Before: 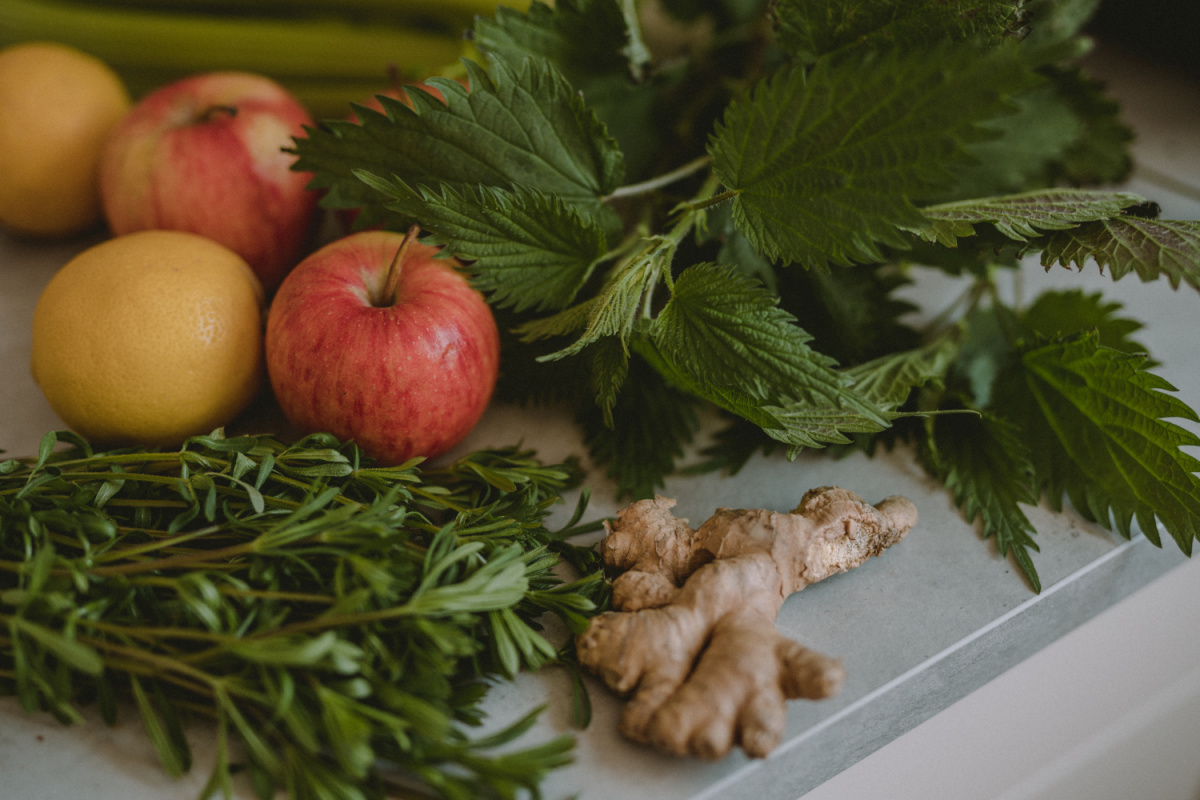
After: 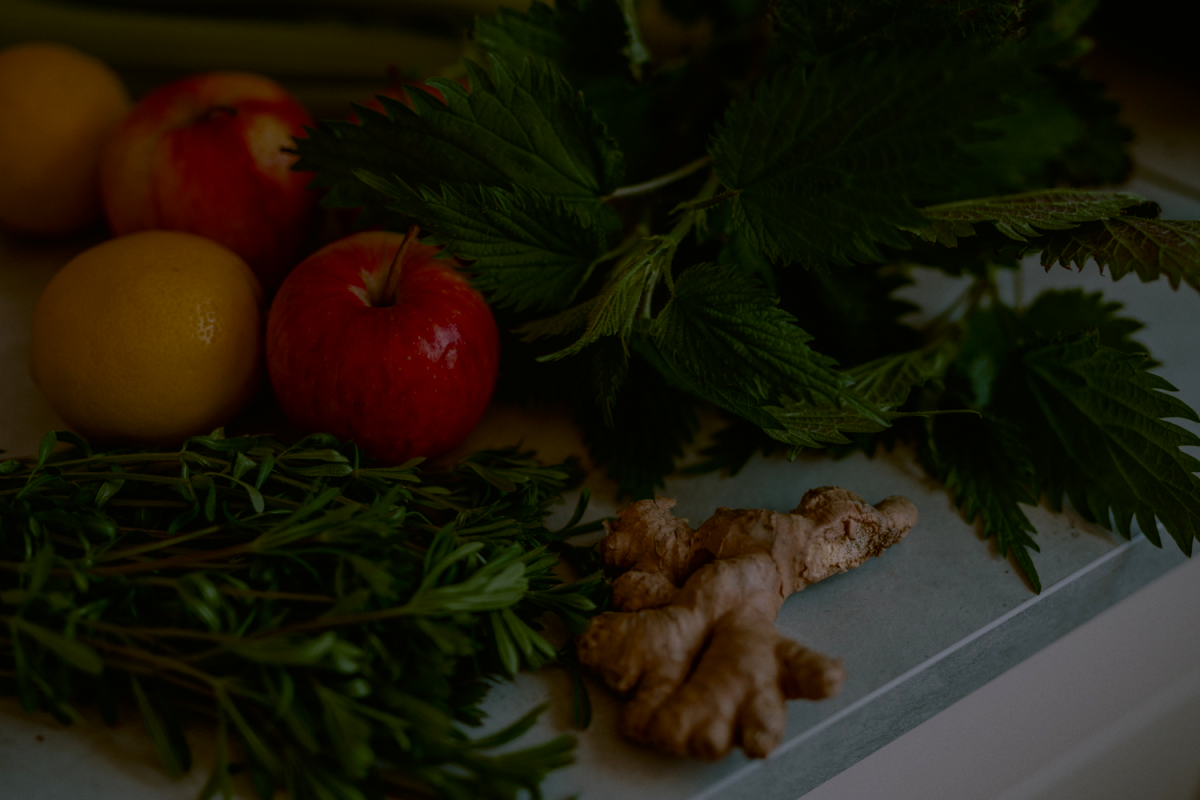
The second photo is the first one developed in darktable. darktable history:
velvia: on, module defaults
exposure: exposure -1.552 EV, compensate highlight preservation false
contrast brightness saturation: contrast 0.152, brightness -0.013, saturation 0.096
shadows and highlights: shadows -22.75, highlights 46.43, soften with gaussian
color balance rgb: perceptual saturation grading › global saturation 0.193%, perceptual saturation grading › highlights -8.834%, perceptual saturation grading › mid-tones 18.63%, perceptual saturation grading › shadows 28.458%, global vibrance 9.638%, contrast 14.94%, saturation formula JzAzBz (2021)
